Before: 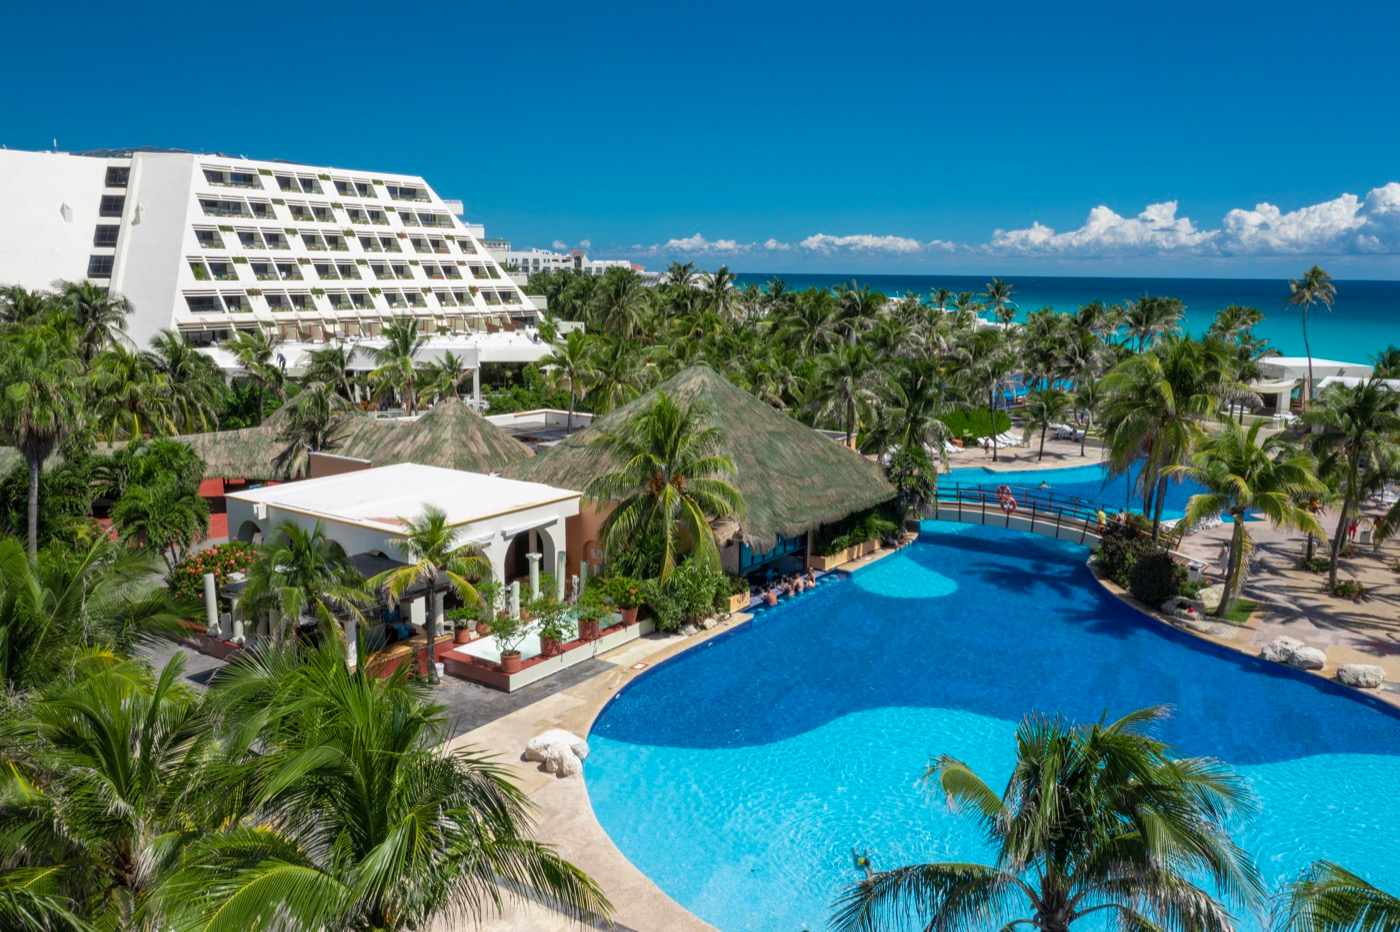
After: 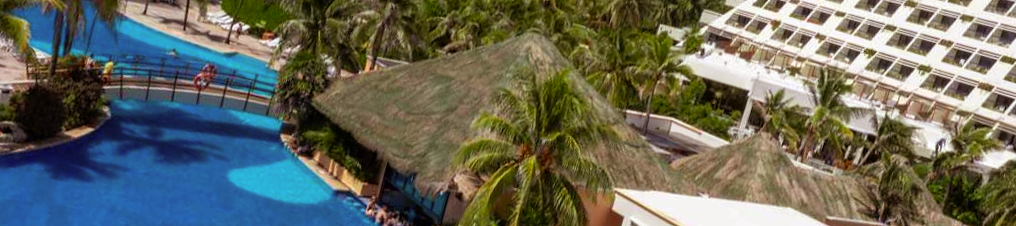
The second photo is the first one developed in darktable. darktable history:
rgb levels: mode RGB, independent channels, levels [[0, 0.5, 1], [0, 0.521, 1], [0, 0.536, 1]]
crop and rotate: angle 16.12°, top 30.835%, bottom 35.653%
